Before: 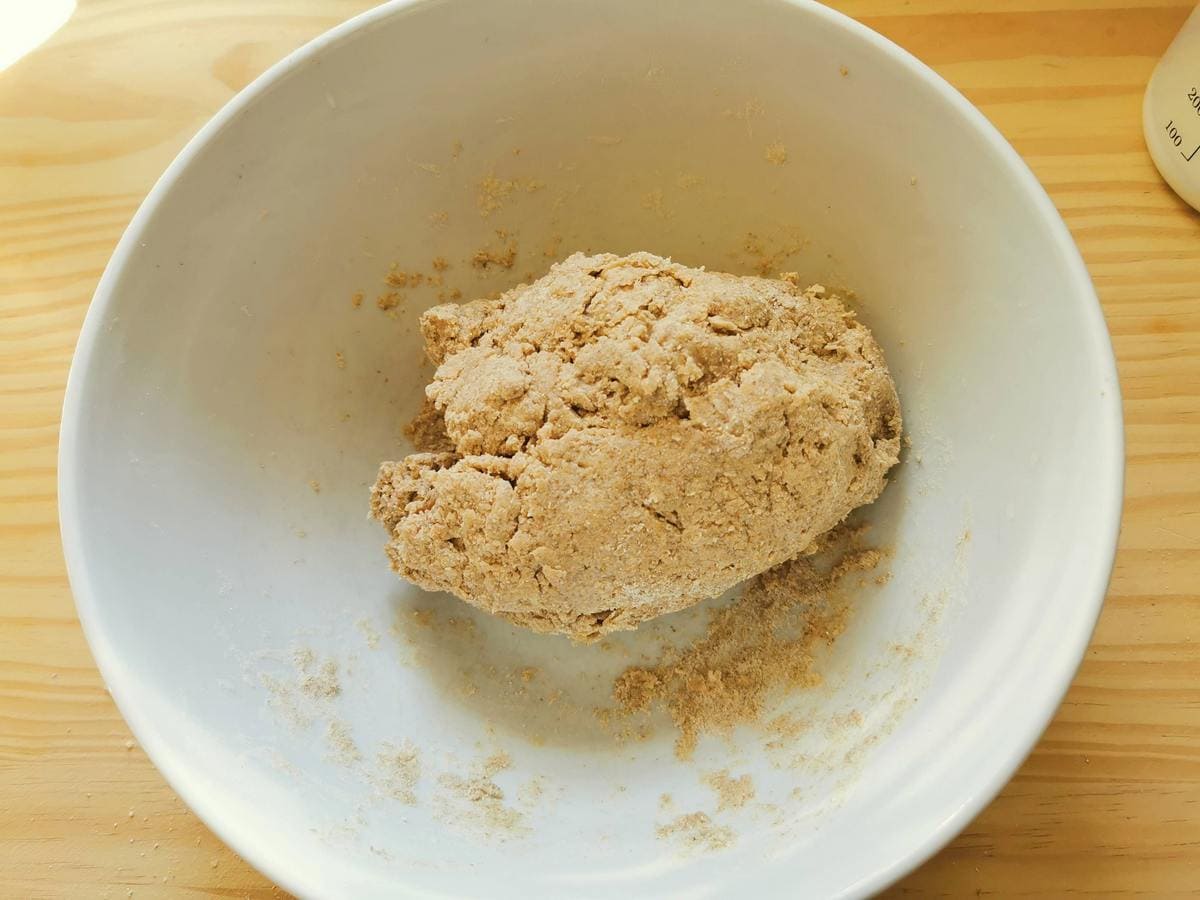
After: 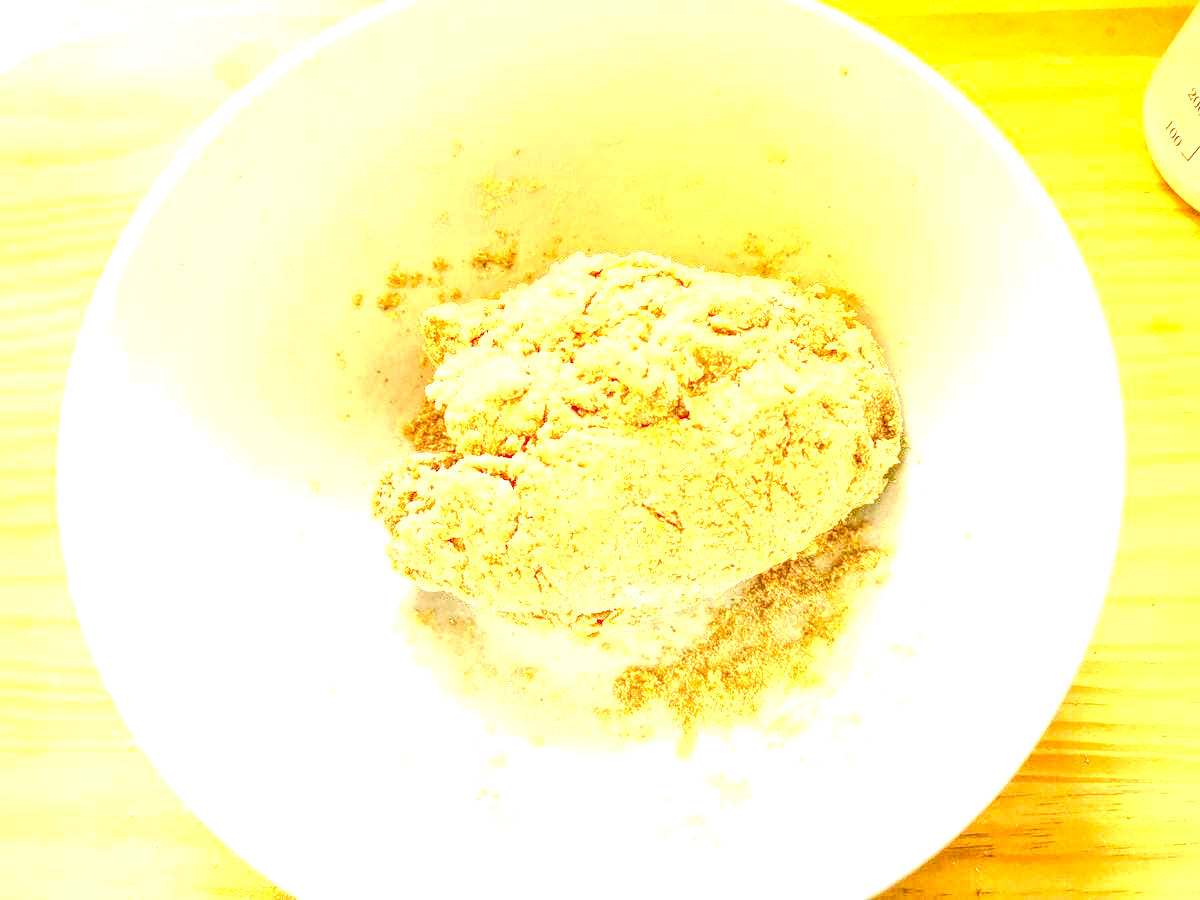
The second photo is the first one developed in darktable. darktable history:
contrast brightness saturation: contrast 0.21, brightness -0.11, saturation 0.21
exposure: black level correction 0.016, exposure 1.774 EV, compensate highlight preservation false
local contrast: highlights 20%, shadows 30%, detail 200%, midtone range 0.2
